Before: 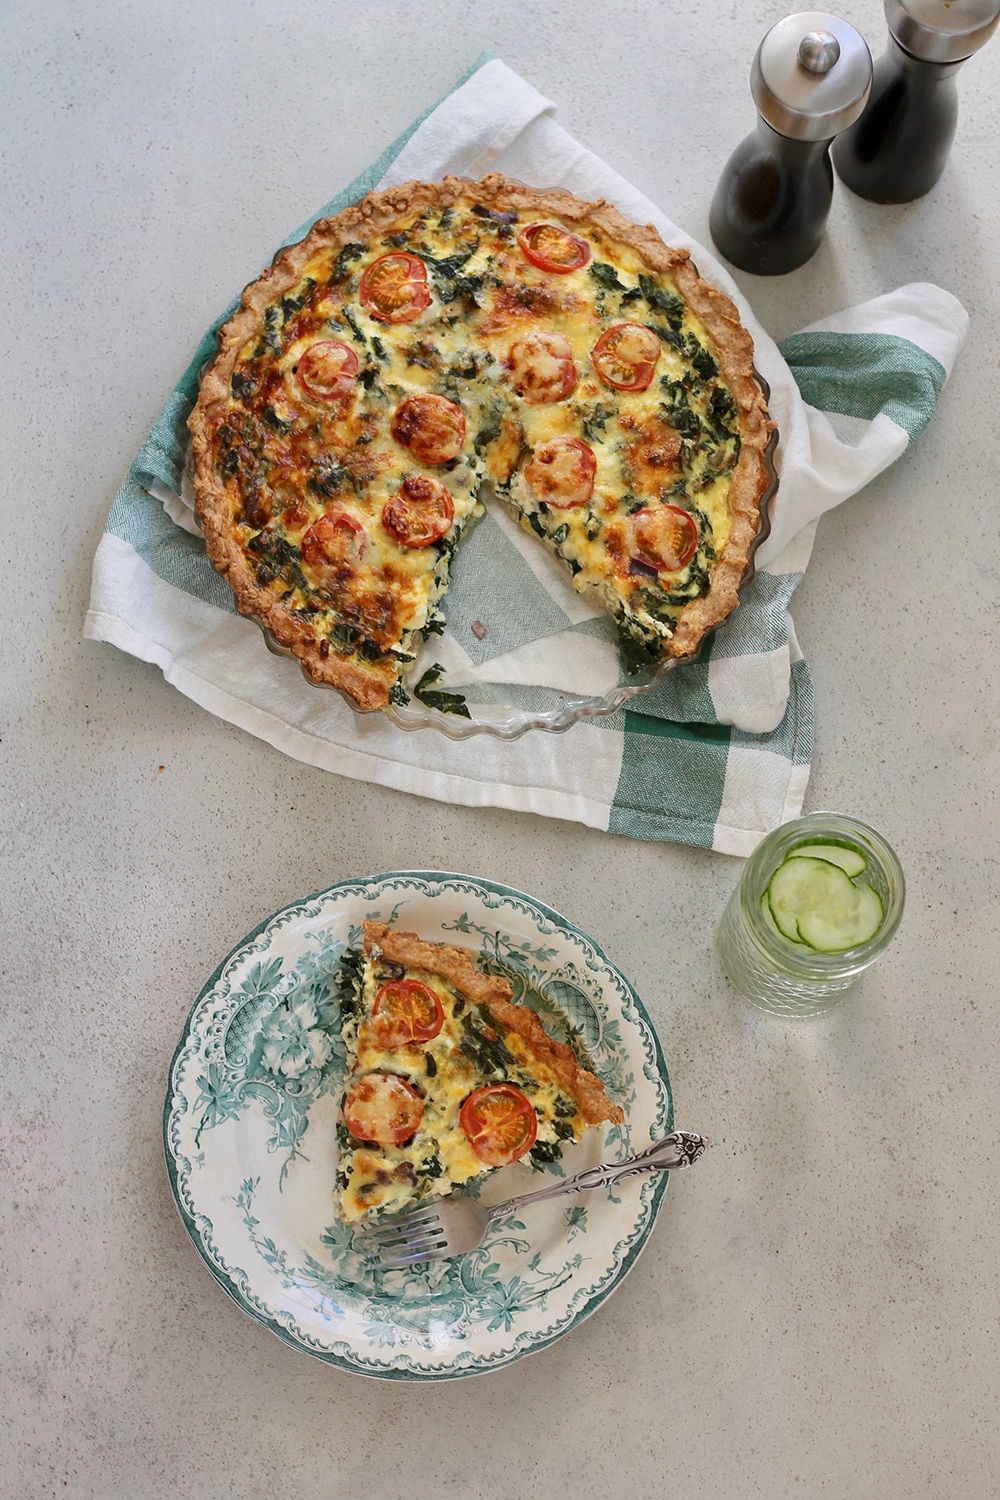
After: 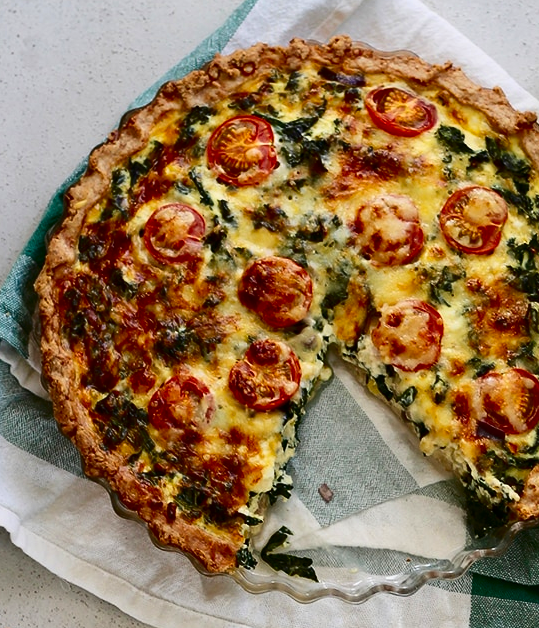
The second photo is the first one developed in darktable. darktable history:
crop: left 15.312%, top 9.155%, right 30.779%, bottom 48.944%
contrast brightness saturation: contrast 0.224, brightness -0.183, saturation 0.237
